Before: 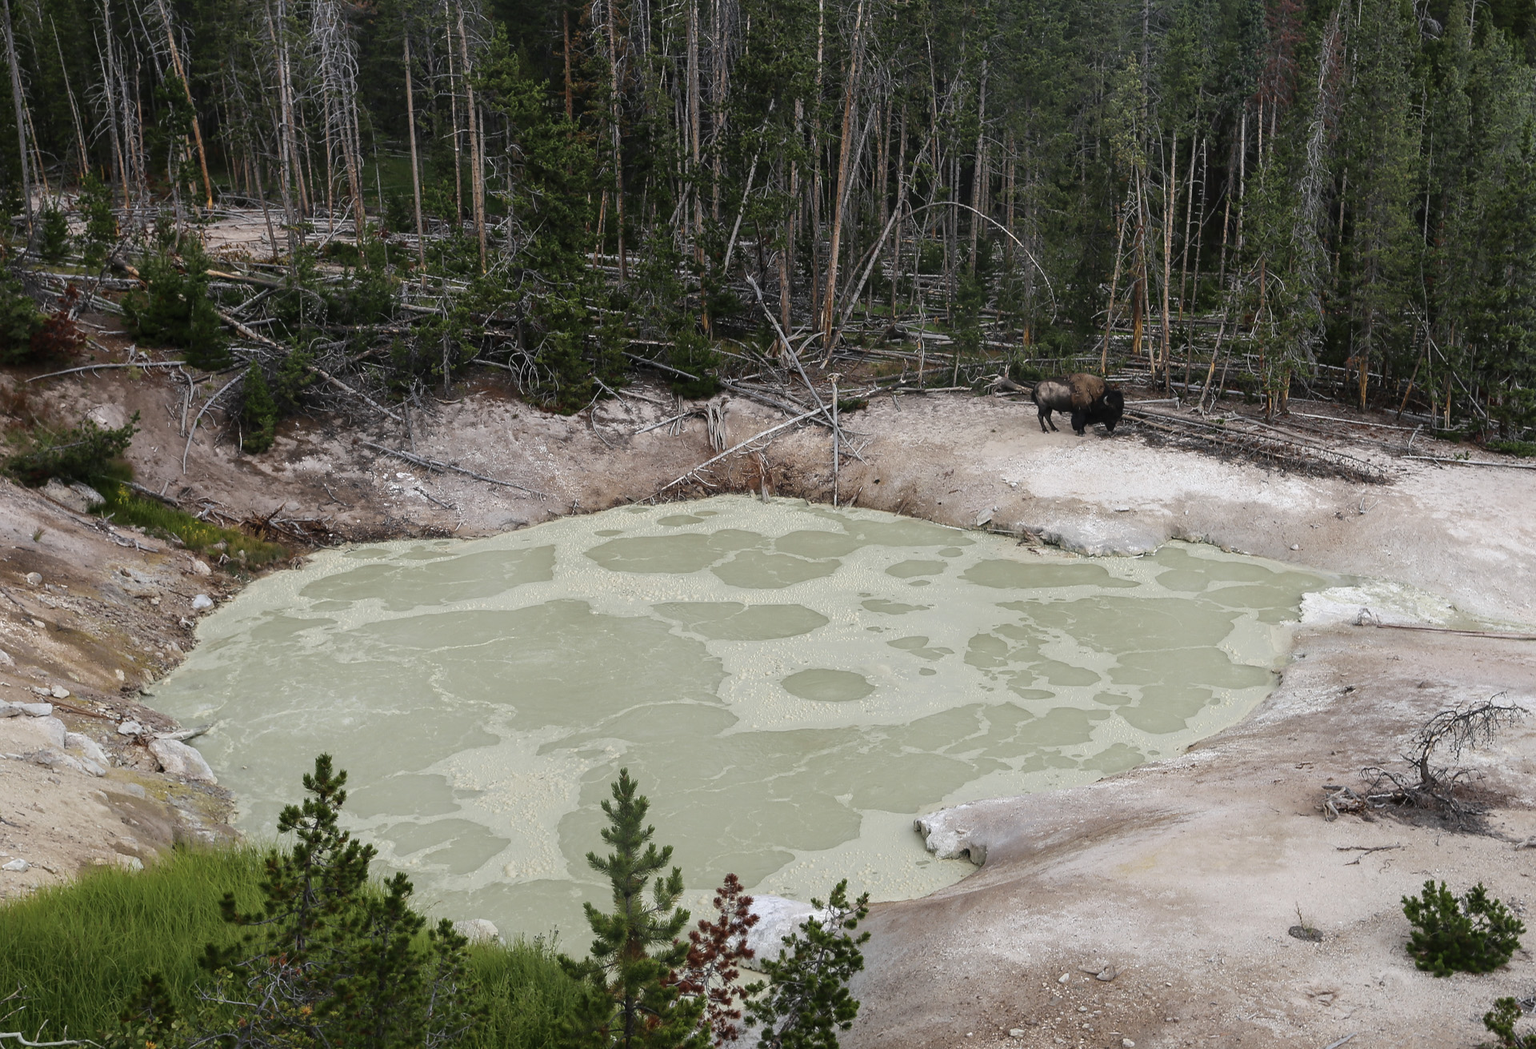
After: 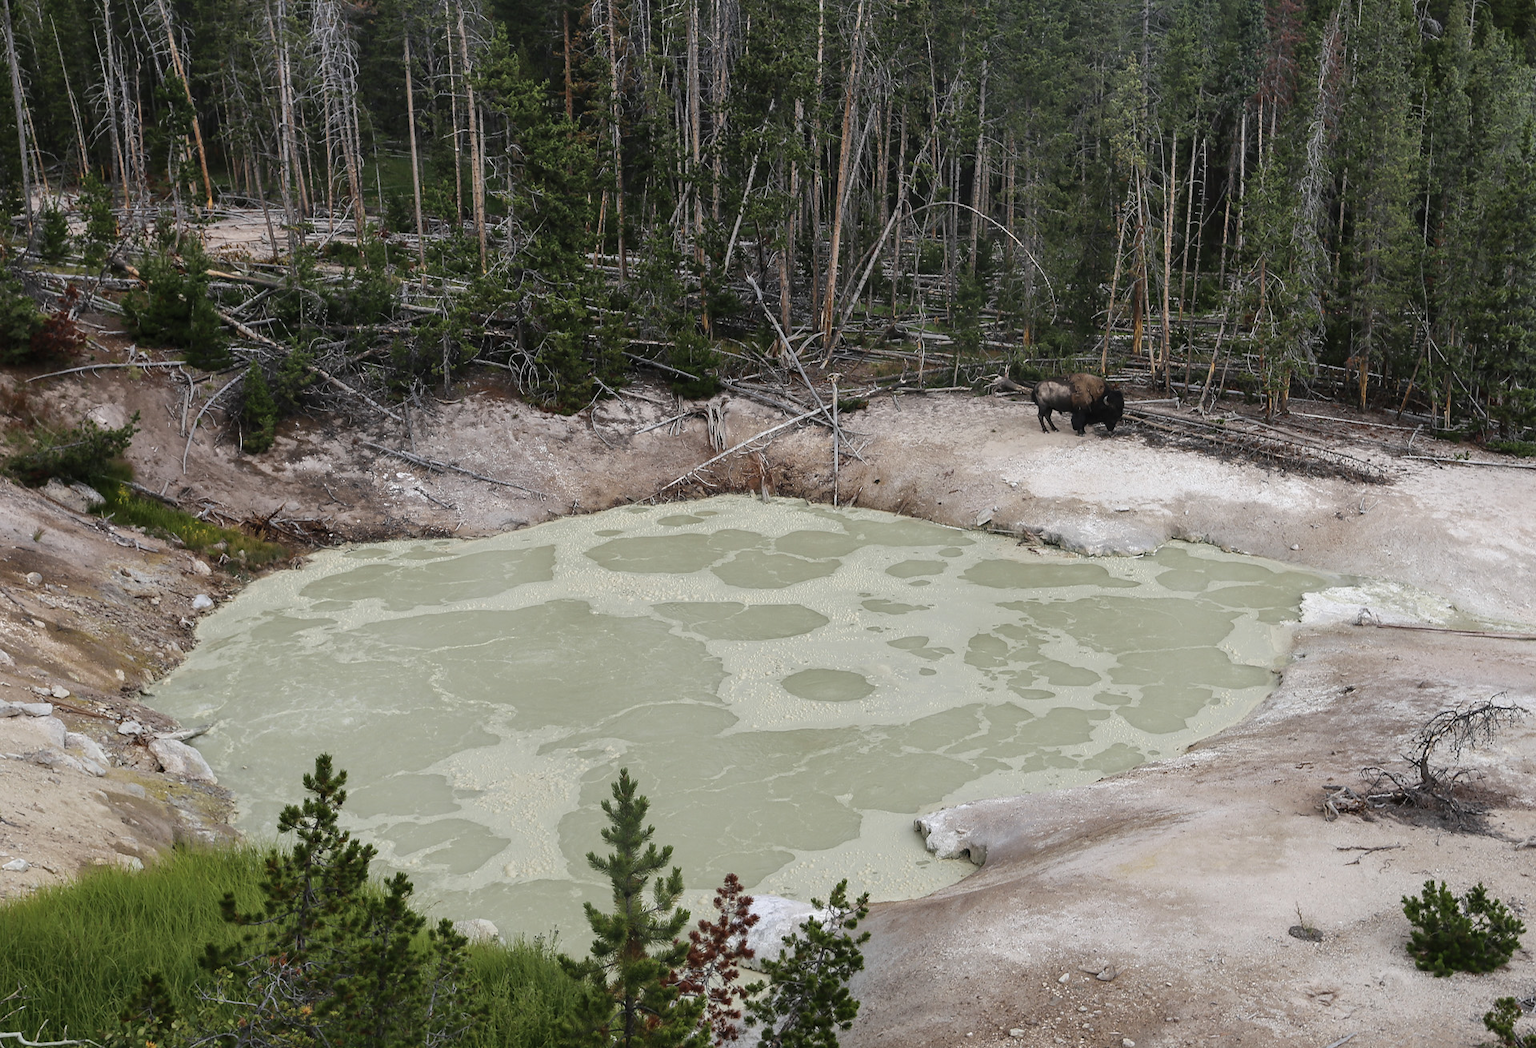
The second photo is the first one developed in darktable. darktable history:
shadows and highlights: shadows 37.11, highlights -26.96, soften with gaussian
